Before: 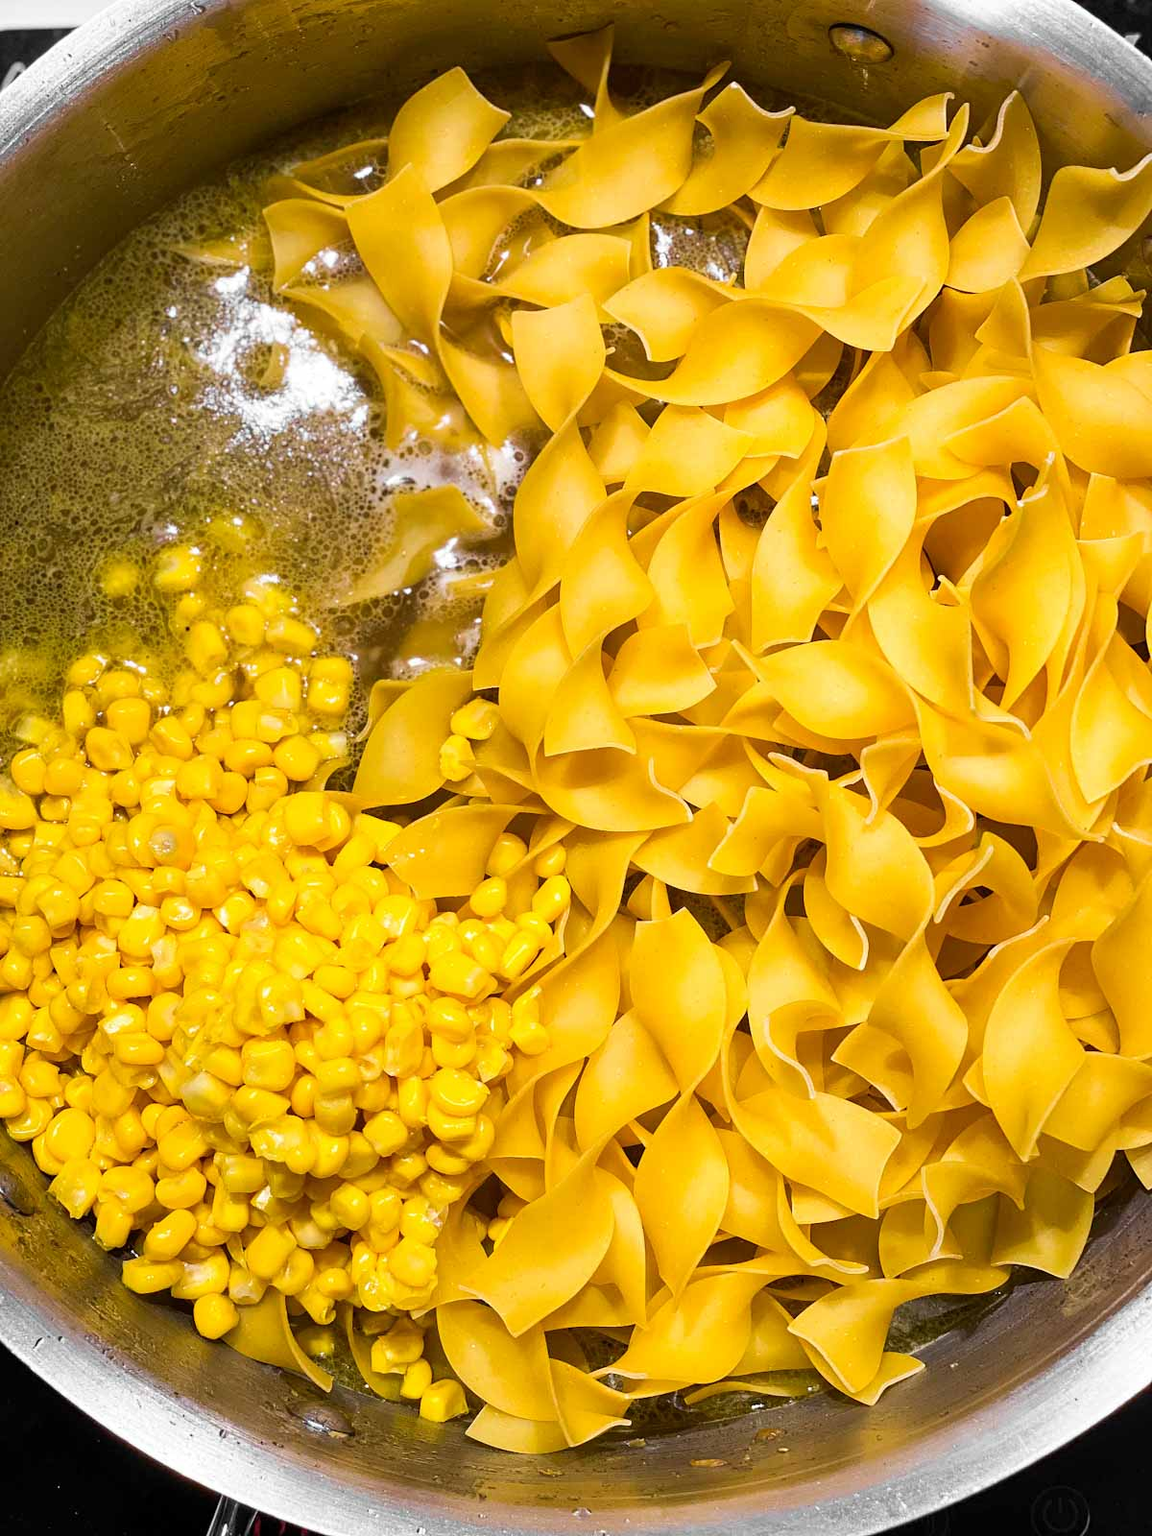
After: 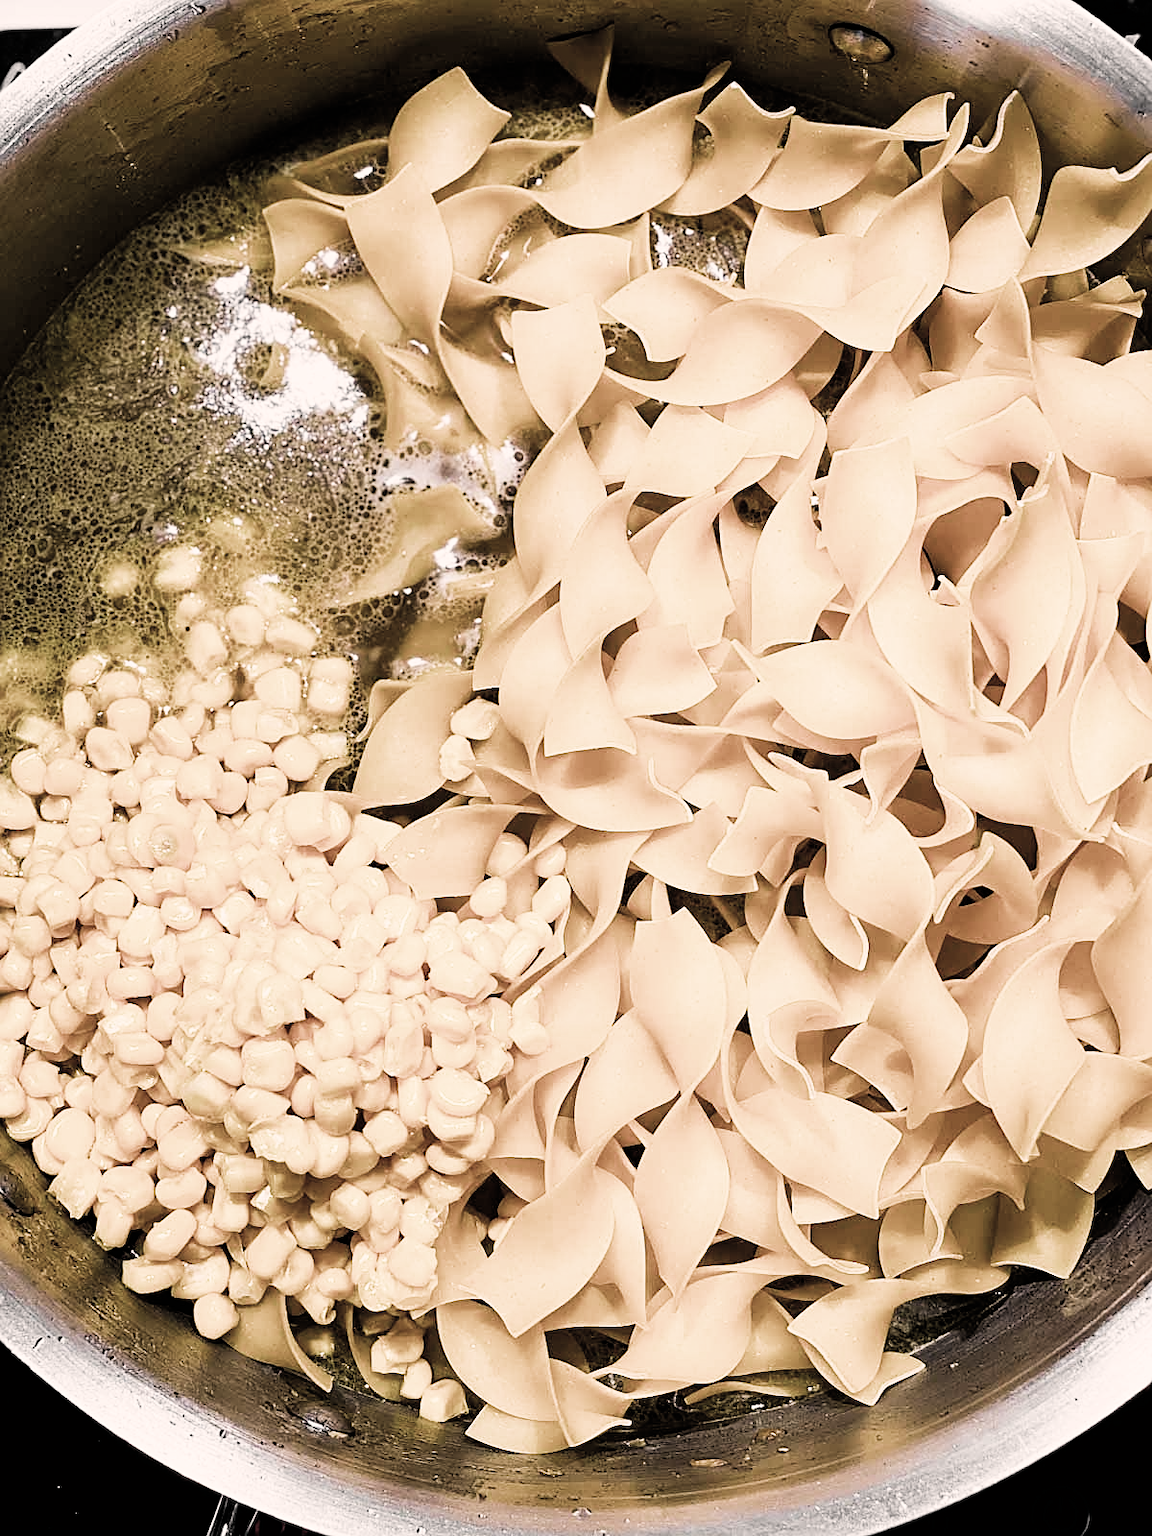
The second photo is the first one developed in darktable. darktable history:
sharpen: on, module defaults
color correction: highlights a* 5.6, highlights b* 5.22, saturation 0.644
filmic rgb: black relative exposure -5.42 EV, white relative exposure 2.88 EV, dynamic range scaling -37.28%, hardness 4.01, contrast 1.617, highlights saturation mix -1.09%, color science v4 (2020)
